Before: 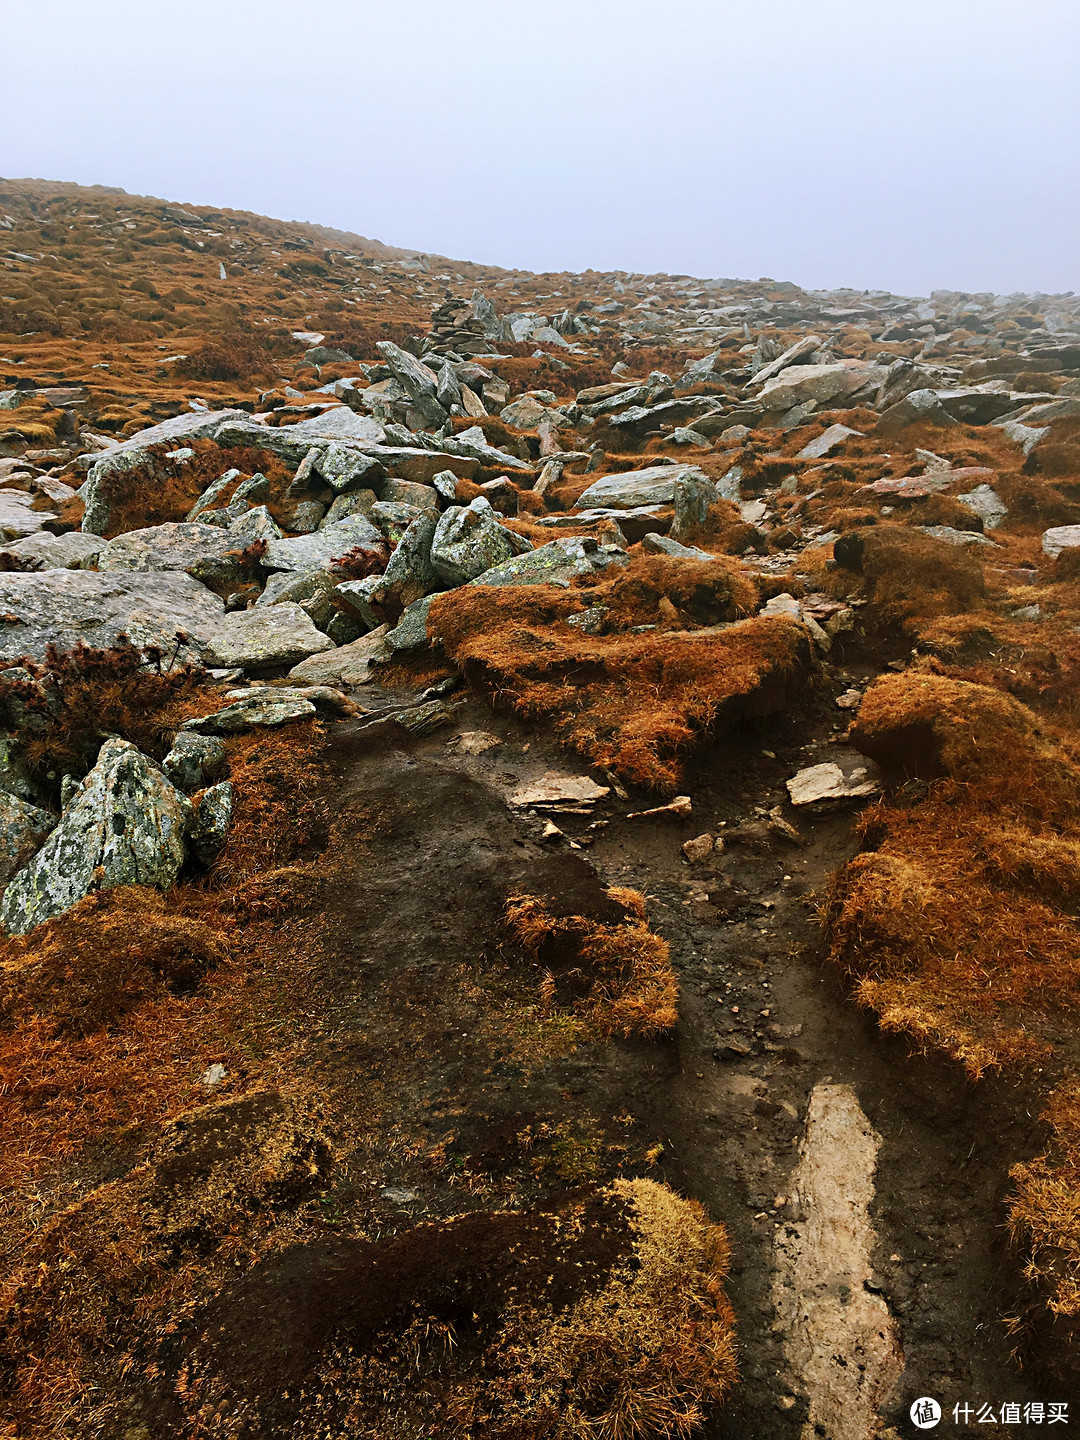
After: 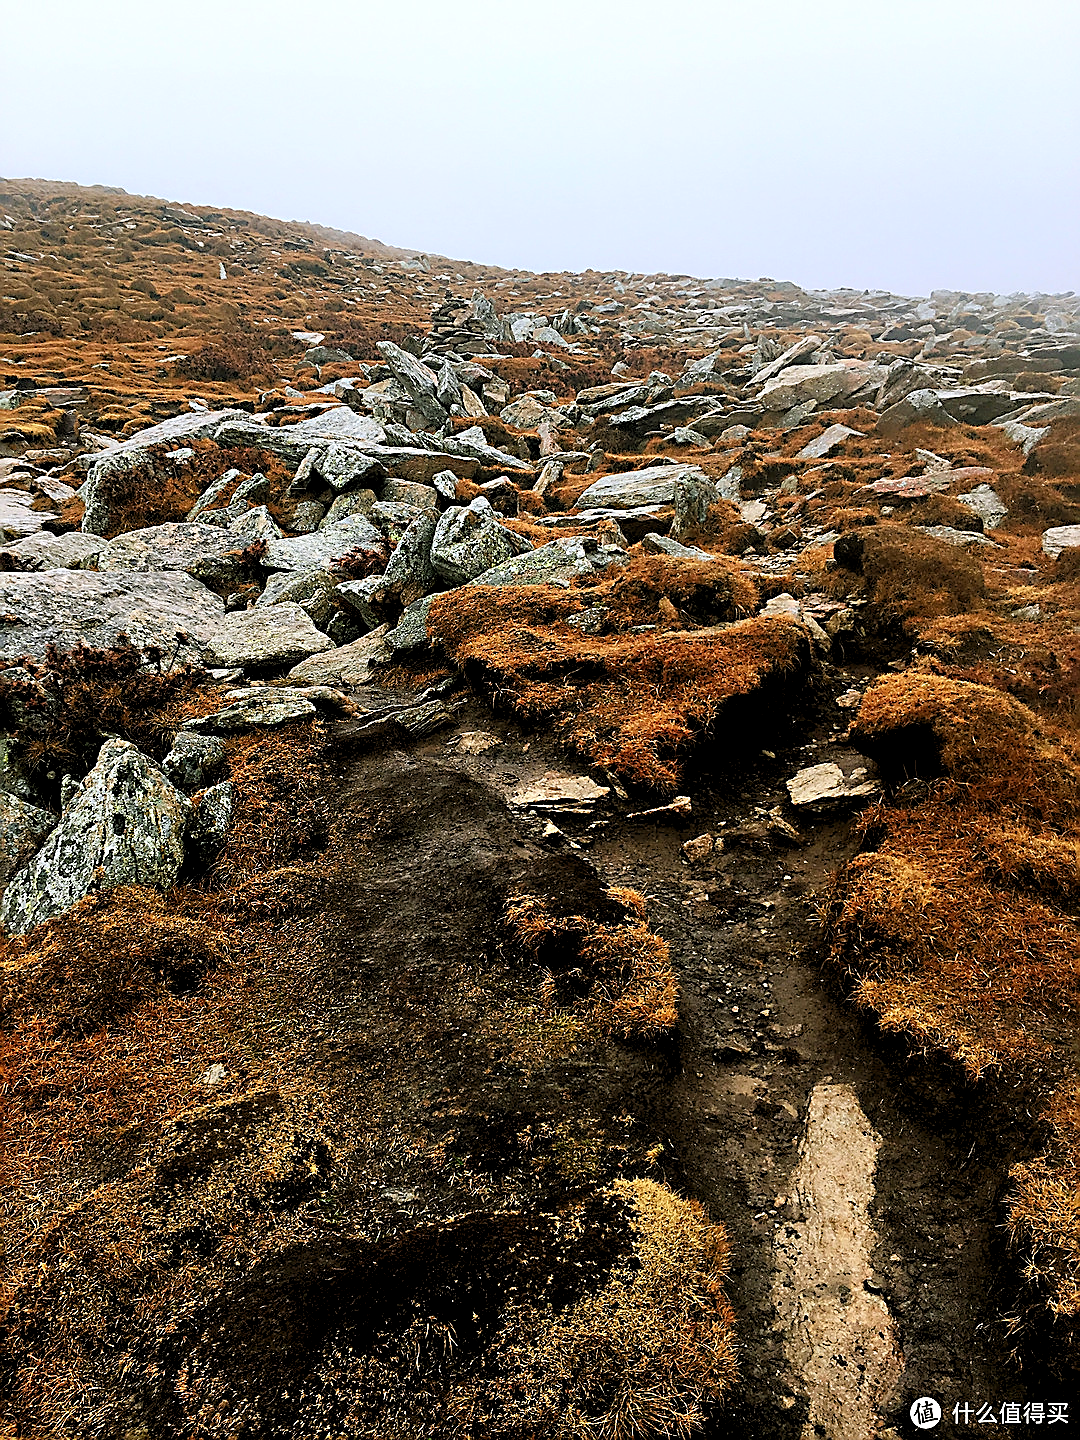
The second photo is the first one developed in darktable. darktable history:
shadows and highlights: shadows -30, highlights 30
sharpen: radius 1.4, amount 1.25, threshold 0.7
white balance: emerald 1
rgb levels: levels [[0.013, 0.434, 0.89], [0, 0.5, 1], [0, 0.5, 1]]
